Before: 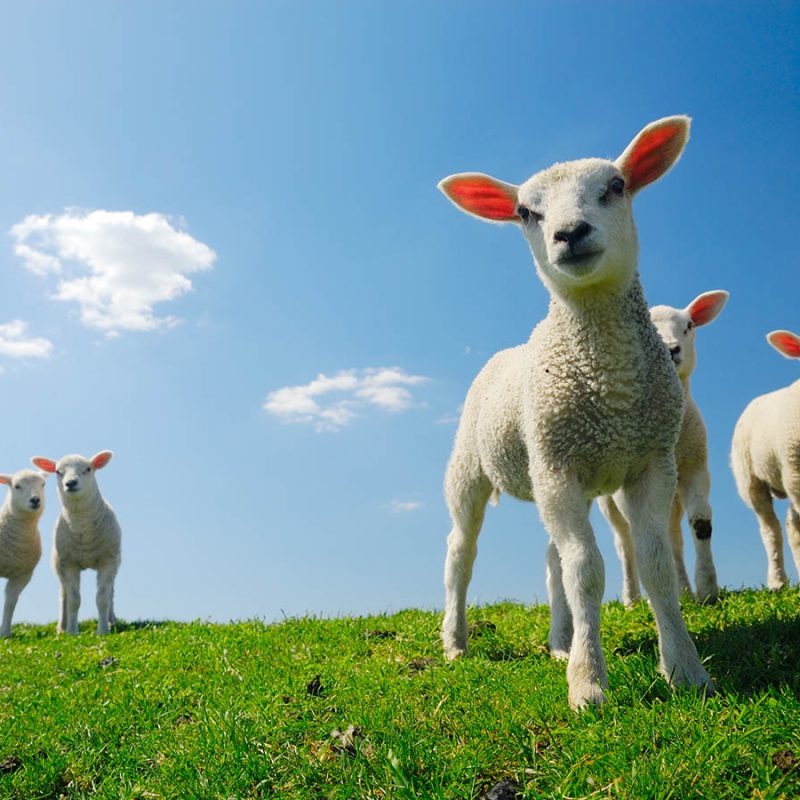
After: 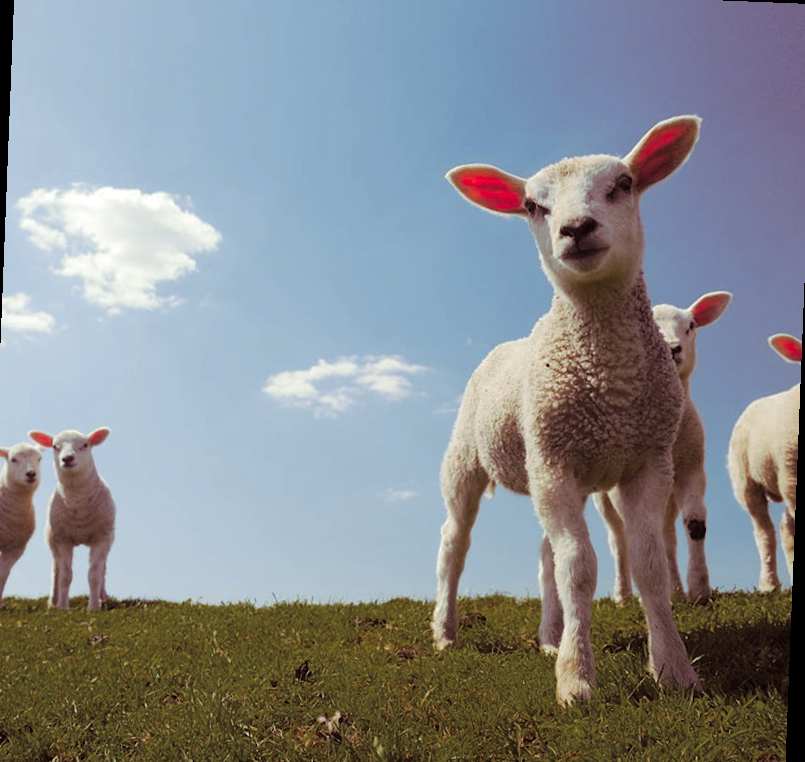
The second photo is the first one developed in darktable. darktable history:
exposure: compensate highlight preservation false
crop: left 1.964%, top 3.251%, right 1.122%, bottom 4.933%
split-toning: on, module defaults
color zones: curves: ch0 [(0, 0.48) (0.209, 0.398) (0.305, 0.332) (0.429, 0.493) (0.571, 0.5) (0.714, 0.5) (0.857, 0.5) (1, 0.48)]; ch1 [(0, 0.633) (0.143, 0.586) (0.286, 0.489) (0.429, 0.448) (0.571, 0.31) (0.714, 0.335) (0.857, 0.492) (1, 0.633)]; ch2 [(0, 0.448) (0.143, 0.498) (0.286, 0.5) (0.429, 0.5) (0.571, 0.5) (0.714, 0.5) (0.857, 0.5) (1, 0.448)]
rotate and perspective: rotation 2.27°, automatic cropping off
